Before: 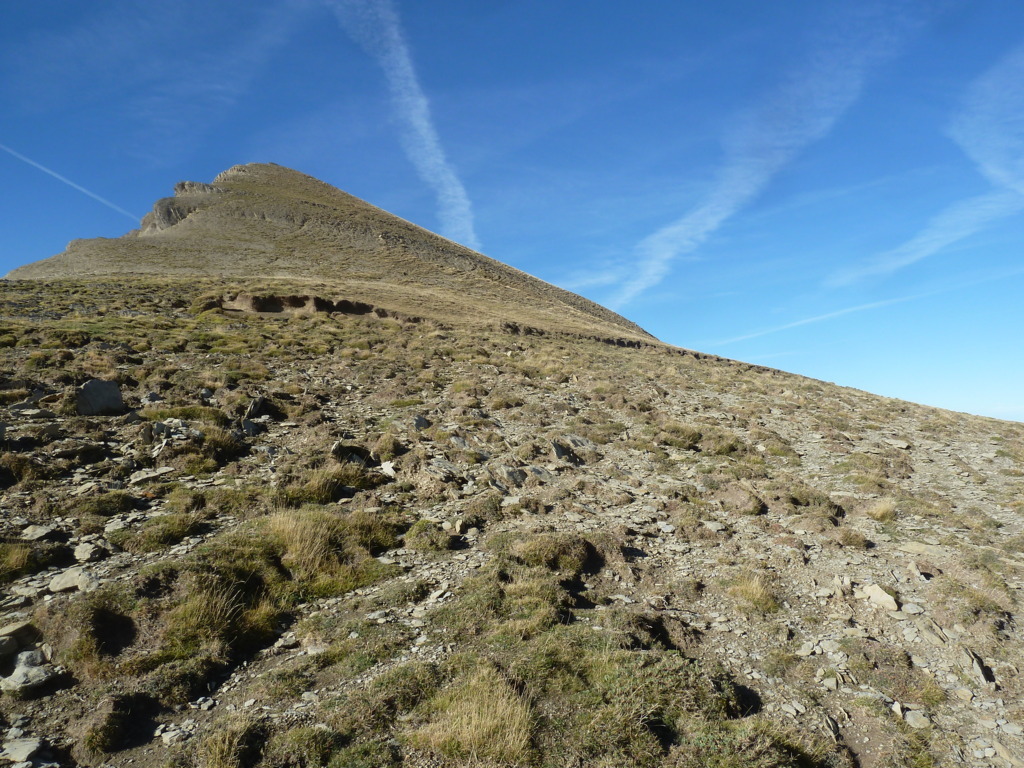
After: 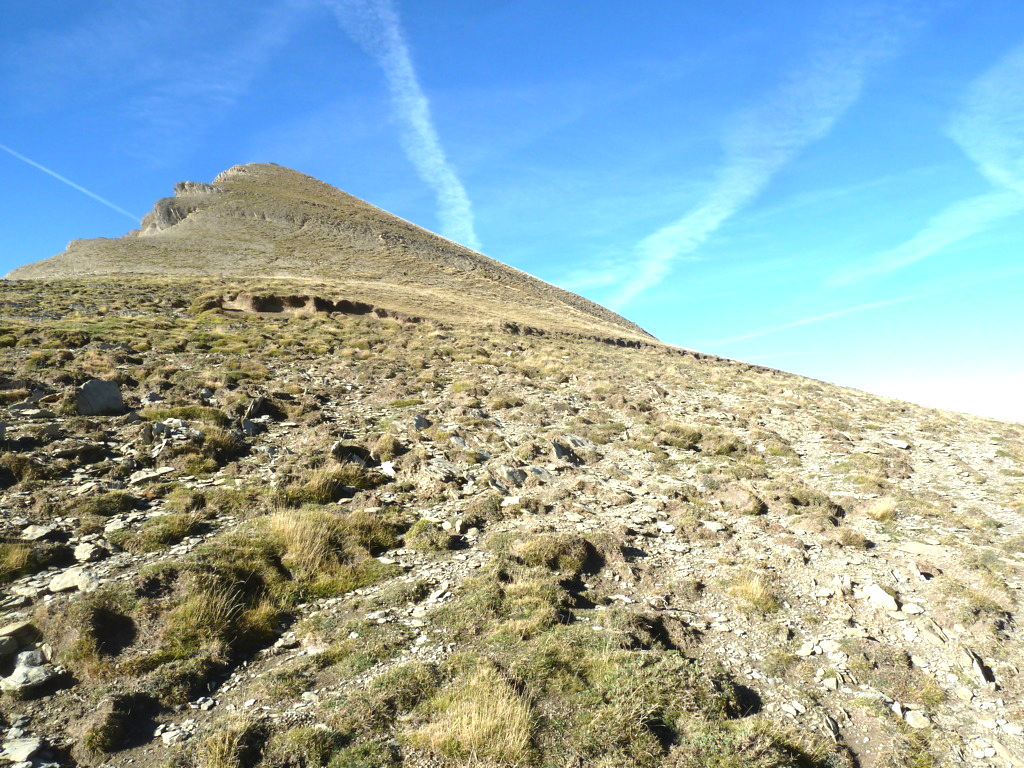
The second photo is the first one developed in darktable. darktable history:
exposure: exposure 1 EV, compensate exposure bias true, compensate highlight preservation false
